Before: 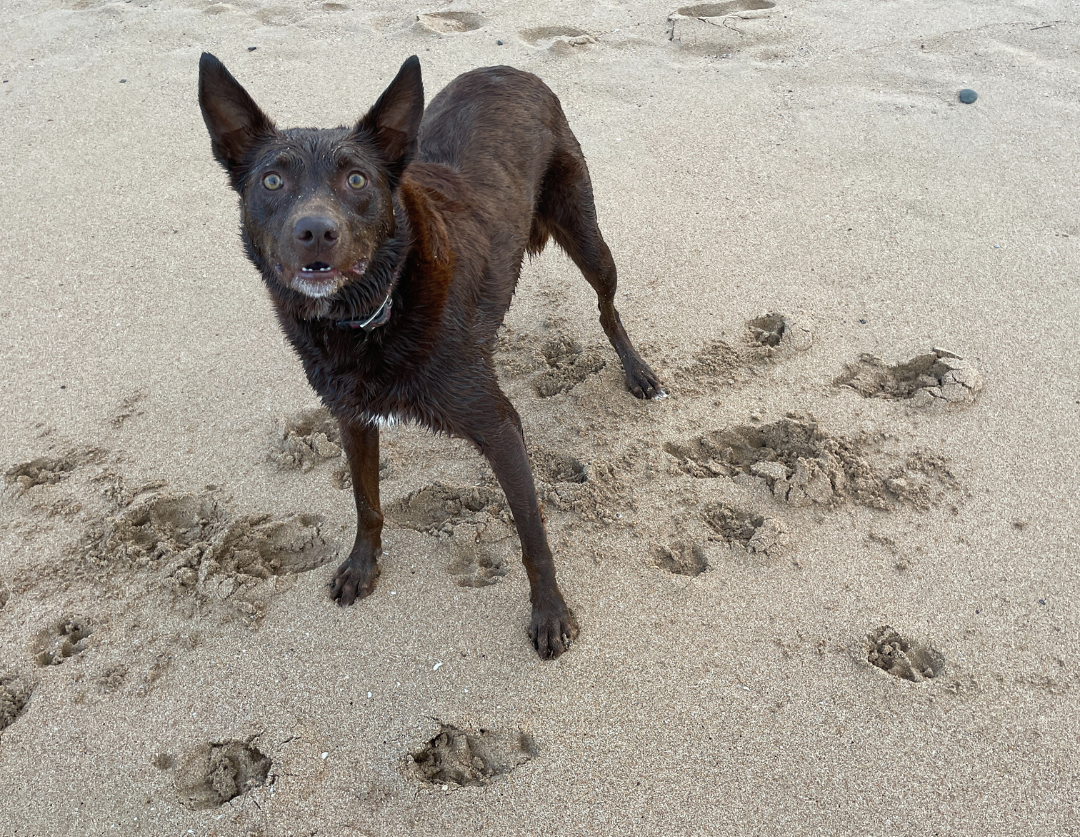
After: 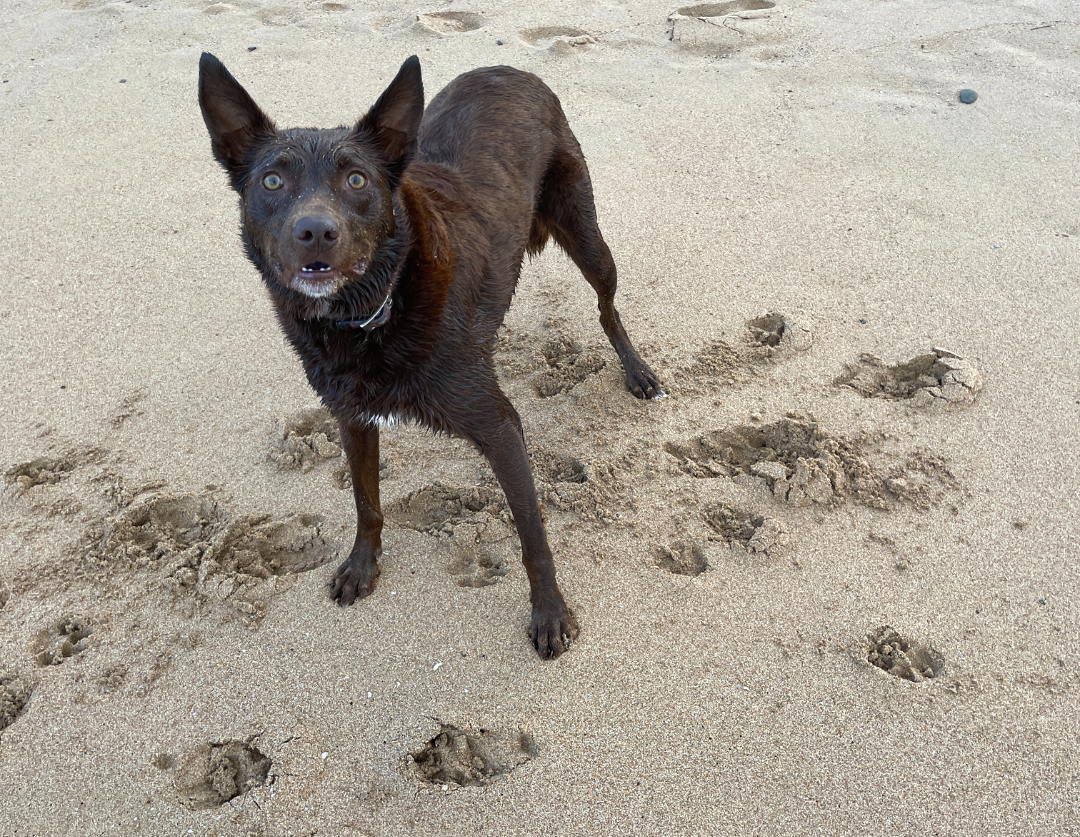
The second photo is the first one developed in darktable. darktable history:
color zones: curves: ch0 [(0, 0.485) (0.178, 0.476) (0.261, 0.623) (0.411, 0.403) (0.708, 0.603) (0.934, 0.412)]; ch1 [(0.003, 0.485) (0.149, 0.496) (0.229, 0.584) (0.326, 0.551) (0.484, 0.262) (0.757, 0.643)]
